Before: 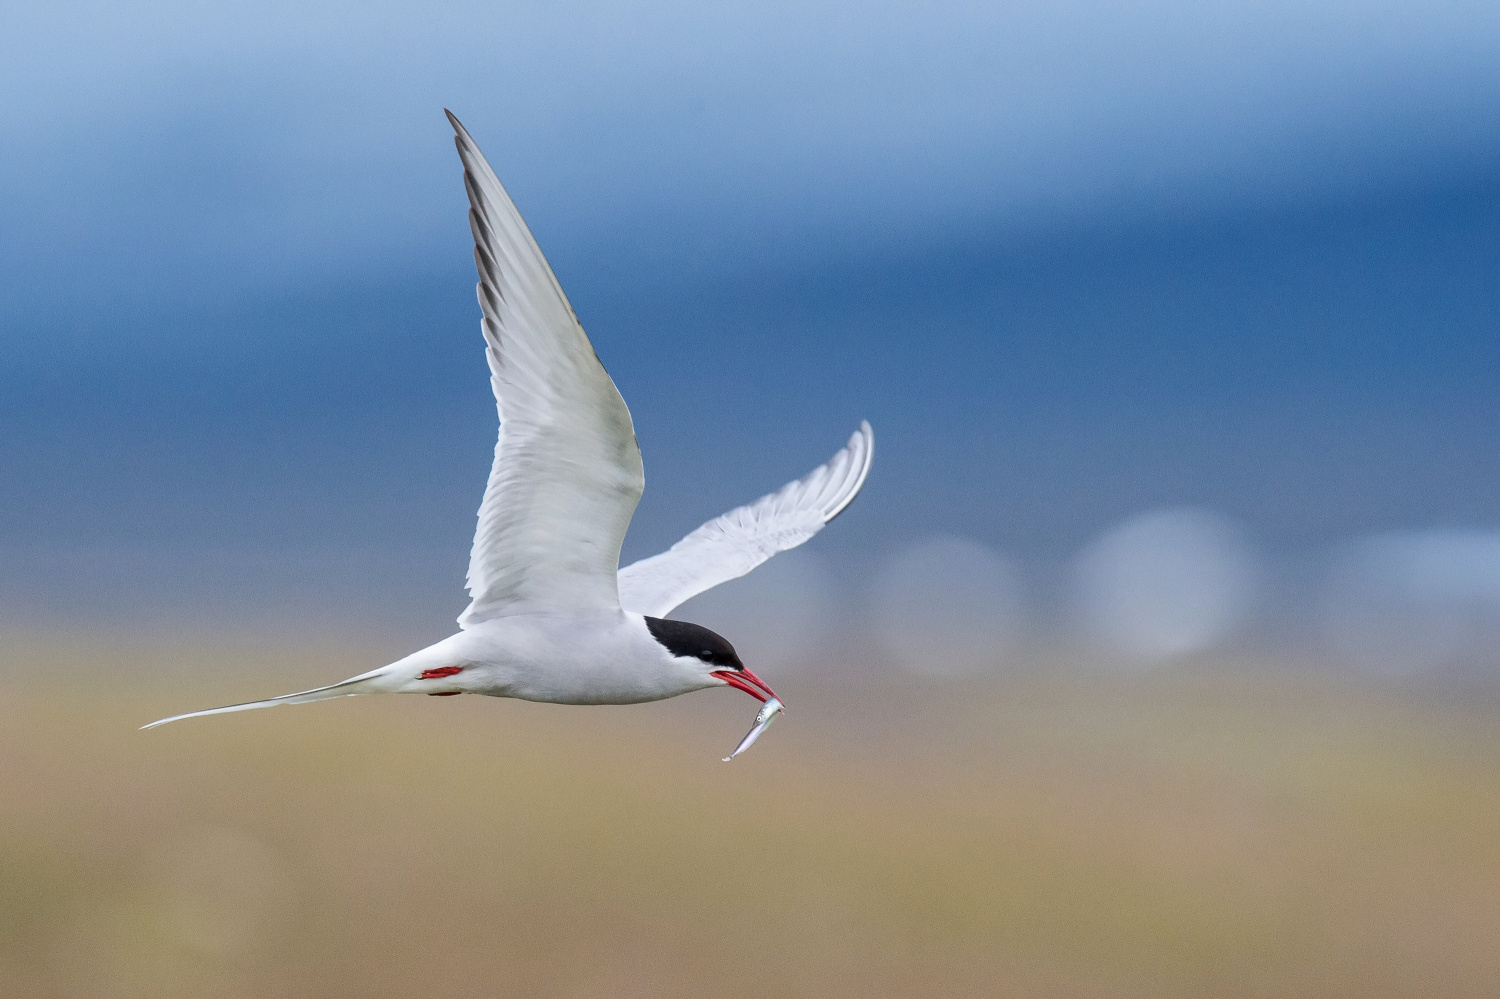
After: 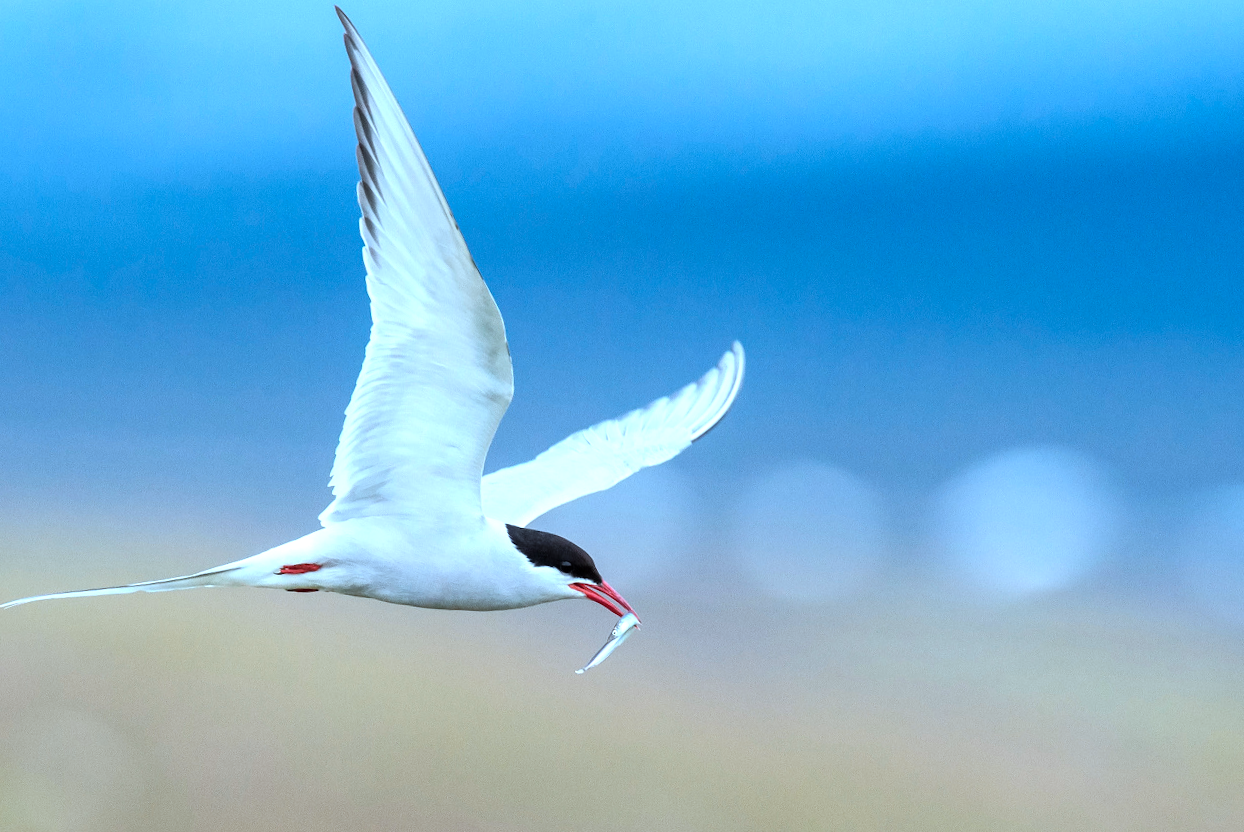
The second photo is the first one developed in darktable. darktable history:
crop and rotate: angle -3.25°, left 5.424%, top 5.207%, right 4.674%, bottom 4.523%
tone equalizer: -8 EV -0.743 EV, -7 EV -0.68 EV, -6 EV -0.615 EV, -5 EV -0.39 EV, -3 EV 0.365 EV, -2 EV 0.6 EV, -1 EV 0.689 EV, +0 EV 0.743 EV
color correction: highlights a* -9.83, highlights b* -21.81
